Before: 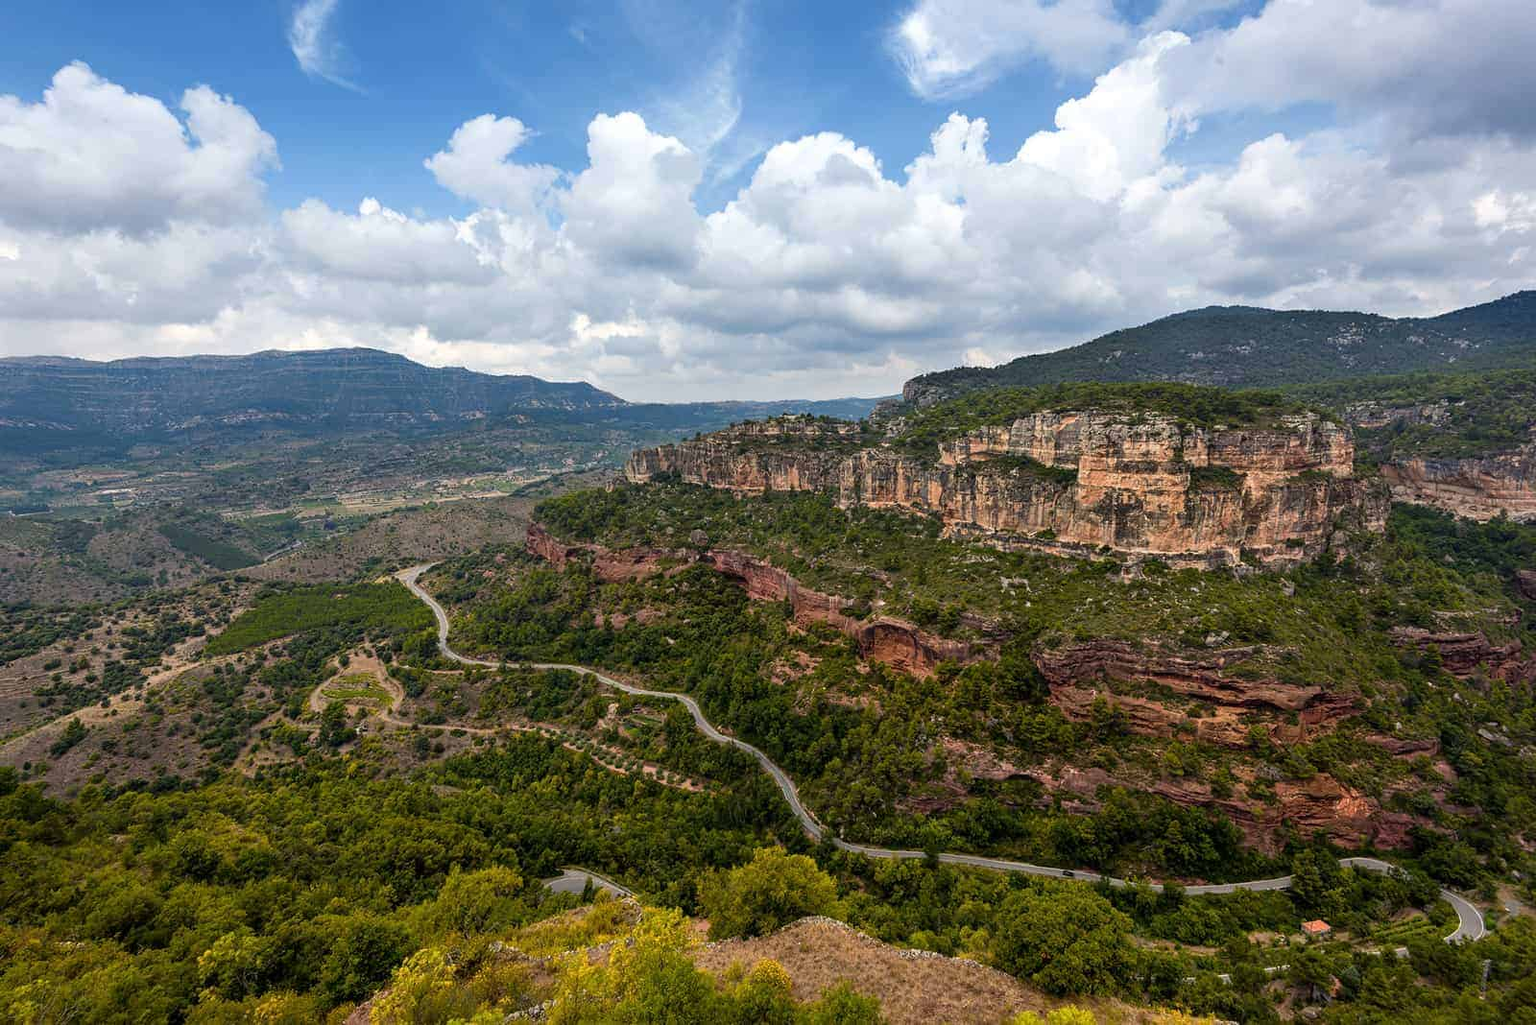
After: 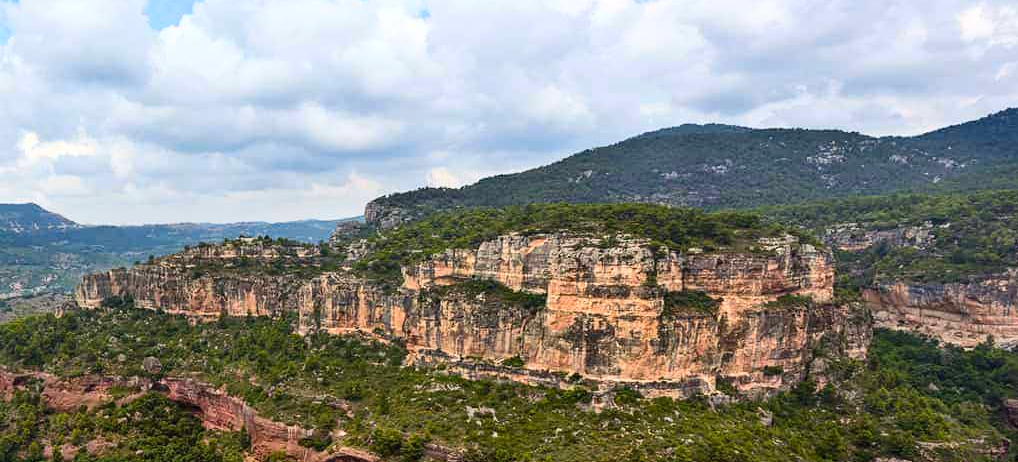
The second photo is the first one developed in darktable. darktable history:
crop: left 36.005%, top 18.293%, right 0.31%, bottom 38.444%
contrast brightness saturation: contrast 0.2, brightness 0.16, saturation 0.22
